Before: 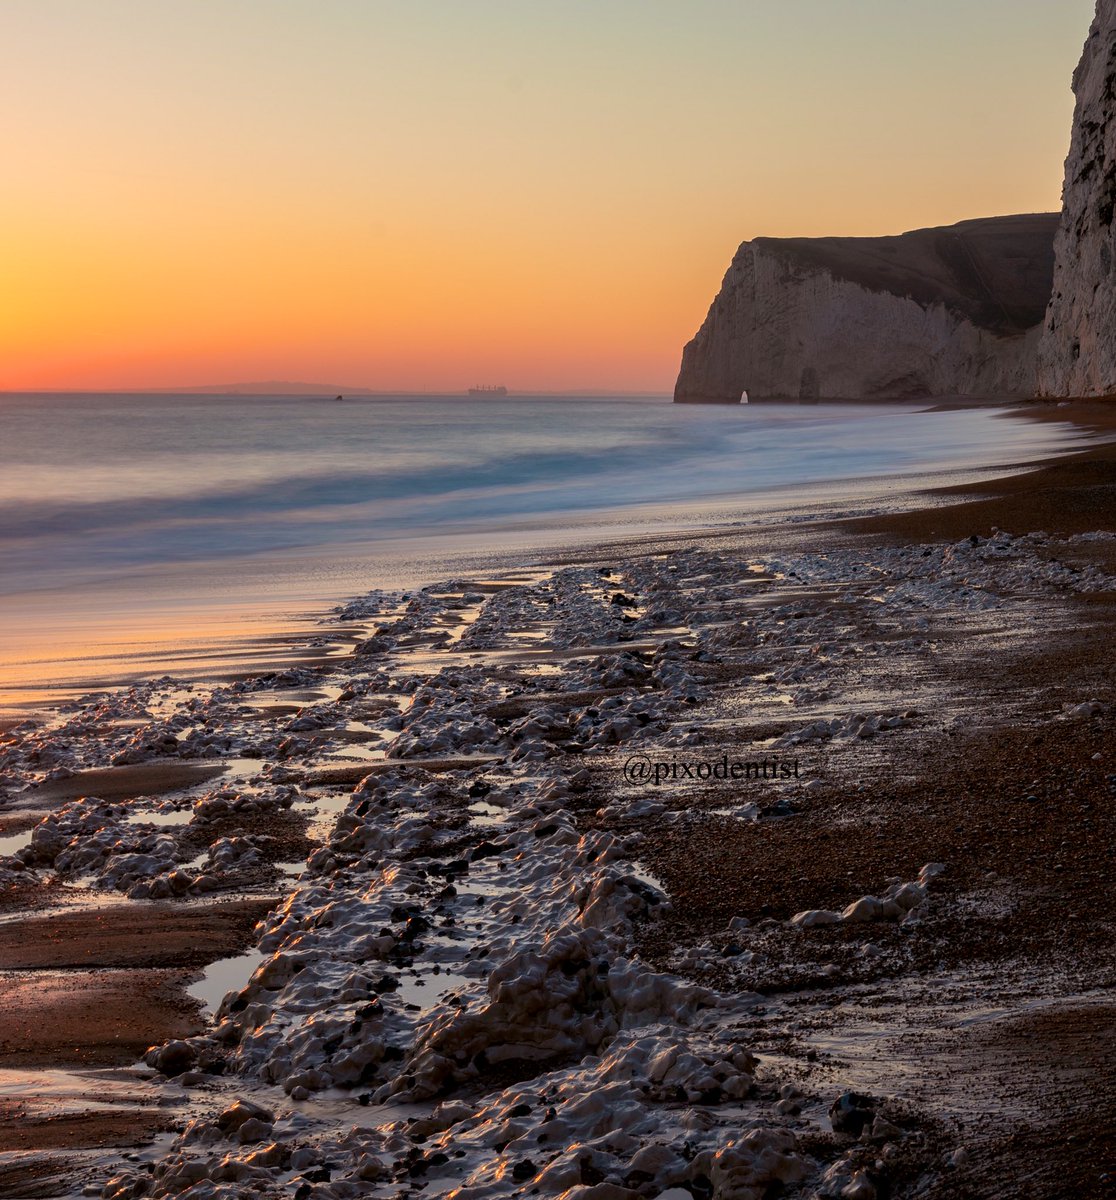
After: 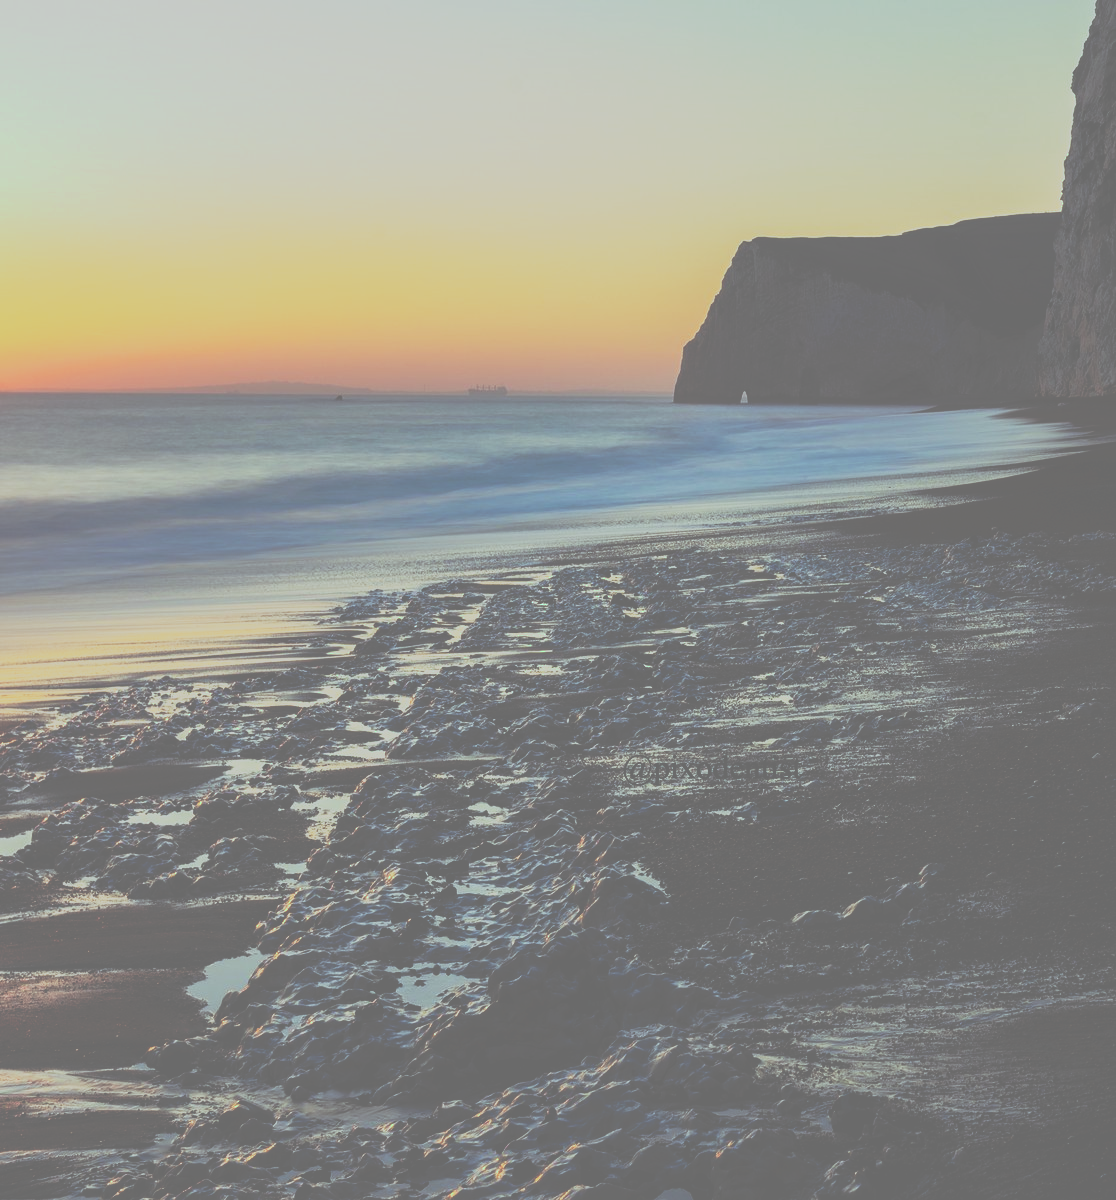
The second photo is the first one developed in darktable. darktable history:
tone curve: curves: ch0 [(0, 0) (0.003, 0.449) (0.011, 0.449) (0.025, 0.449) (0.044, 0.45) (0.069, 0.453) (0.1, 0.453) (0.136, 0.455) (0.177, 0.458) (0.224, 0.462) (0.277, 0.47) (0.335, 0.491) (0.399, 0.522) (0.468, 0.561) (0.543, 0.619) (0.623, 0.69) (0.709, 0.756) (0.801, 0.802) (0.898, 0.825) (1, 1)], preserve colors none
color balance: mode lift, gamma, gain (sRGB), lift [0.997, 0.979, 1.021, 1.011], gamma [1, 1.084, 0.916, 0.998], gain [1, 0.87, 1.13, 1.101], contrast 4.55%, contrast fulcrum 38.24%, output saturation 104.09%
tone equalizer: on, module defaults
